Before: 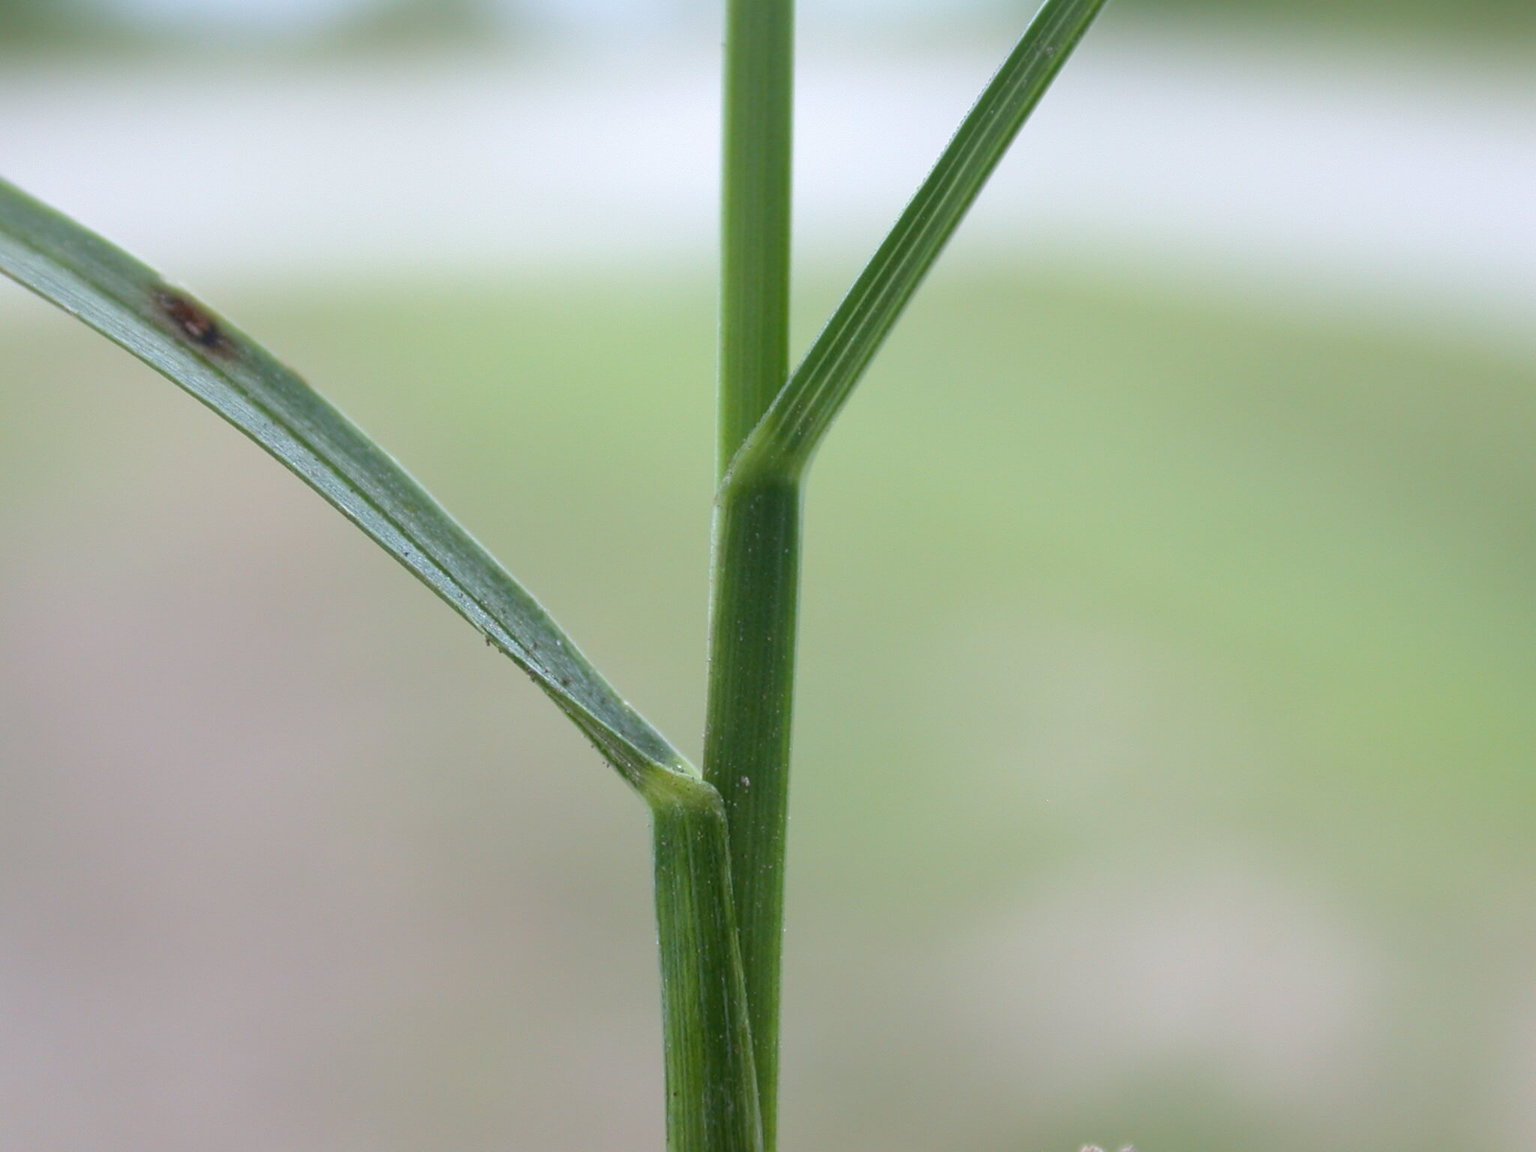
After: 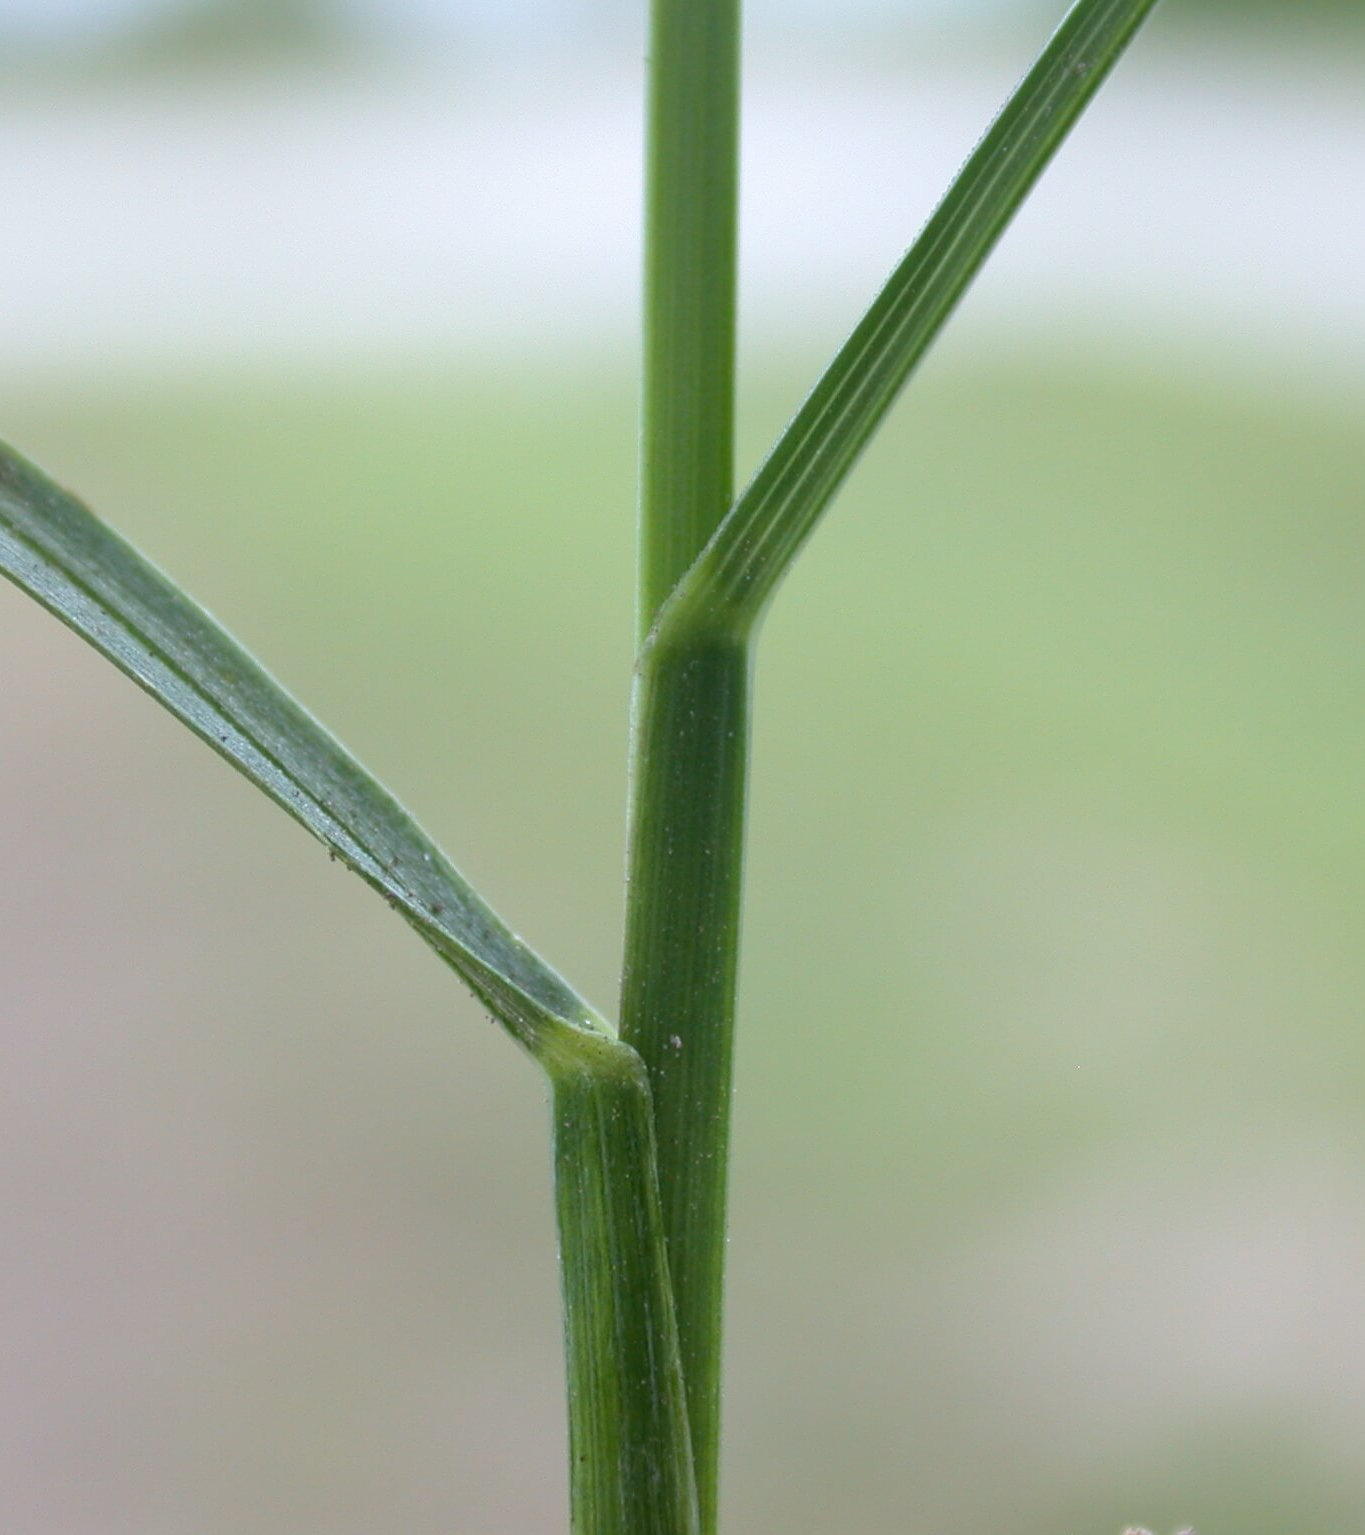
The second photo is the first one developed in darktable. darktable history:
crop and rotate: left 15.567%, right 17.747%
